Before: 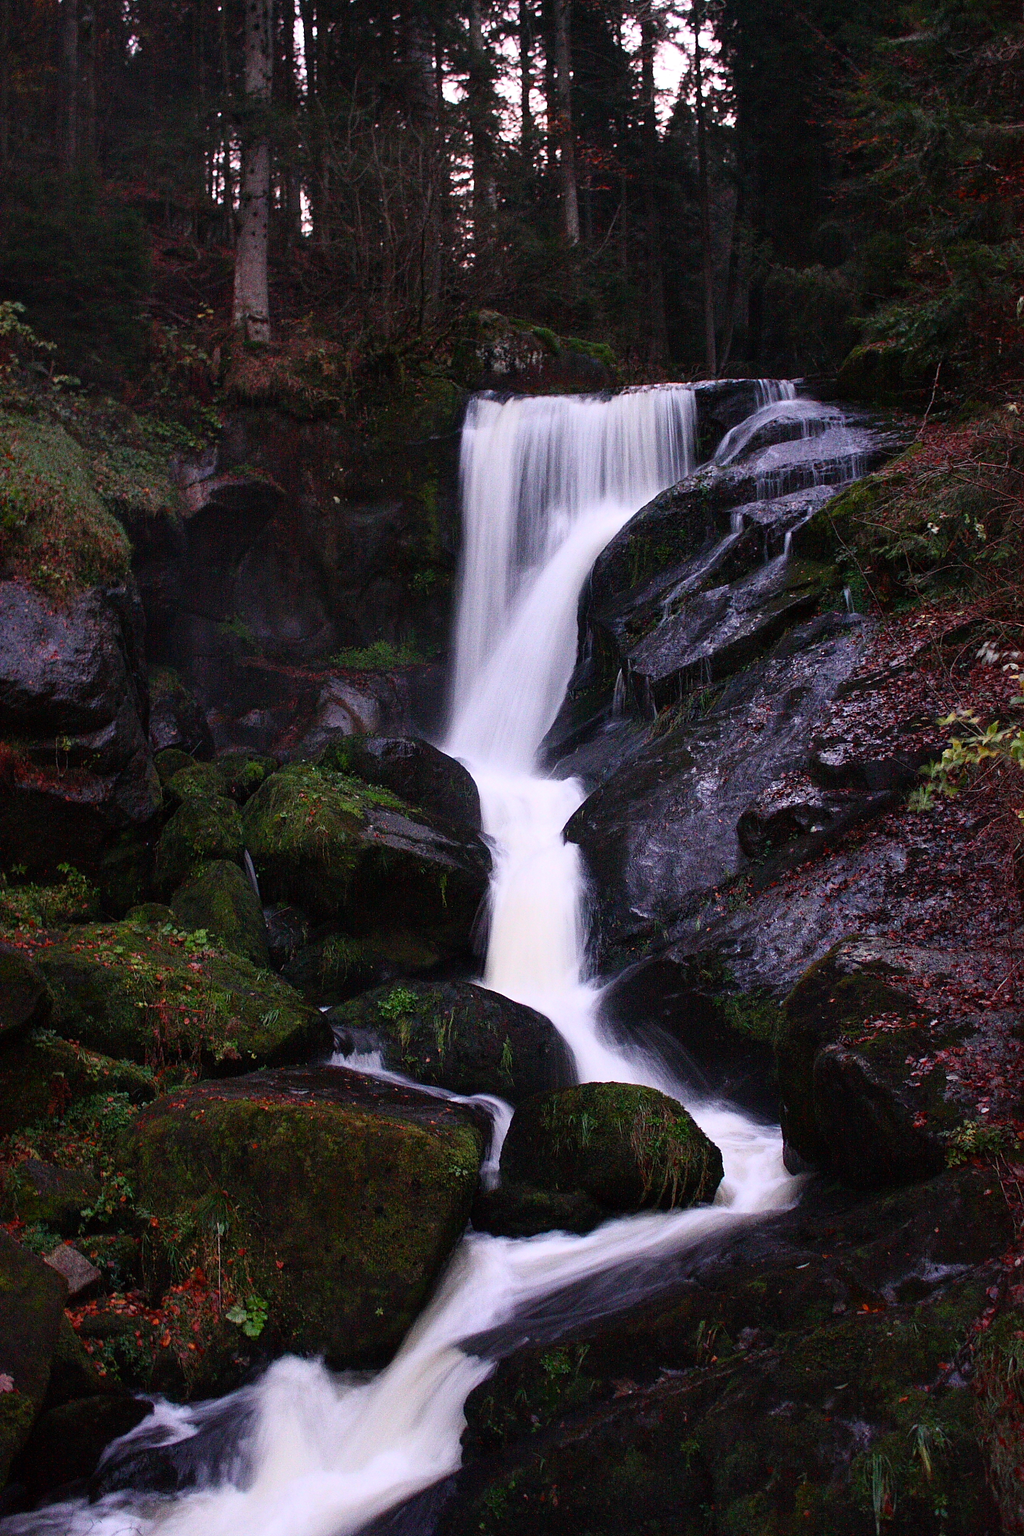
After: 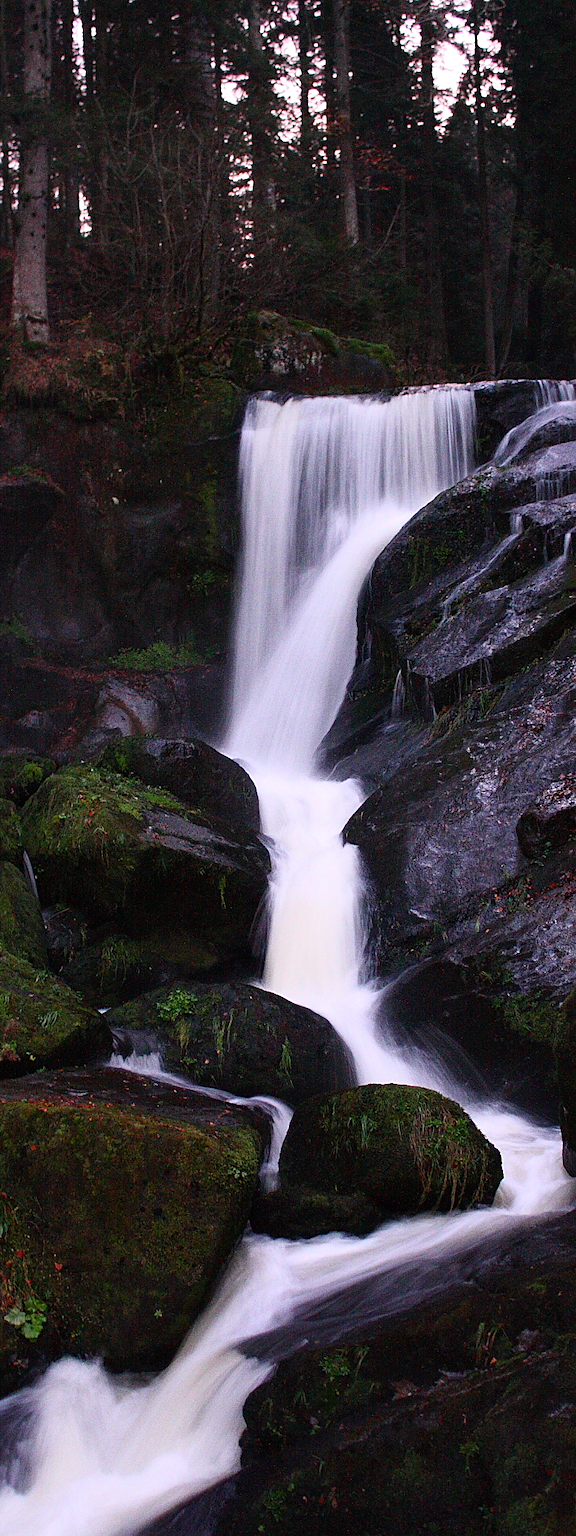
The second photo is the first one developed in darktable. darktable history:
crop: left 21.674%, right 22.086%
sharpen: amount 0.2
